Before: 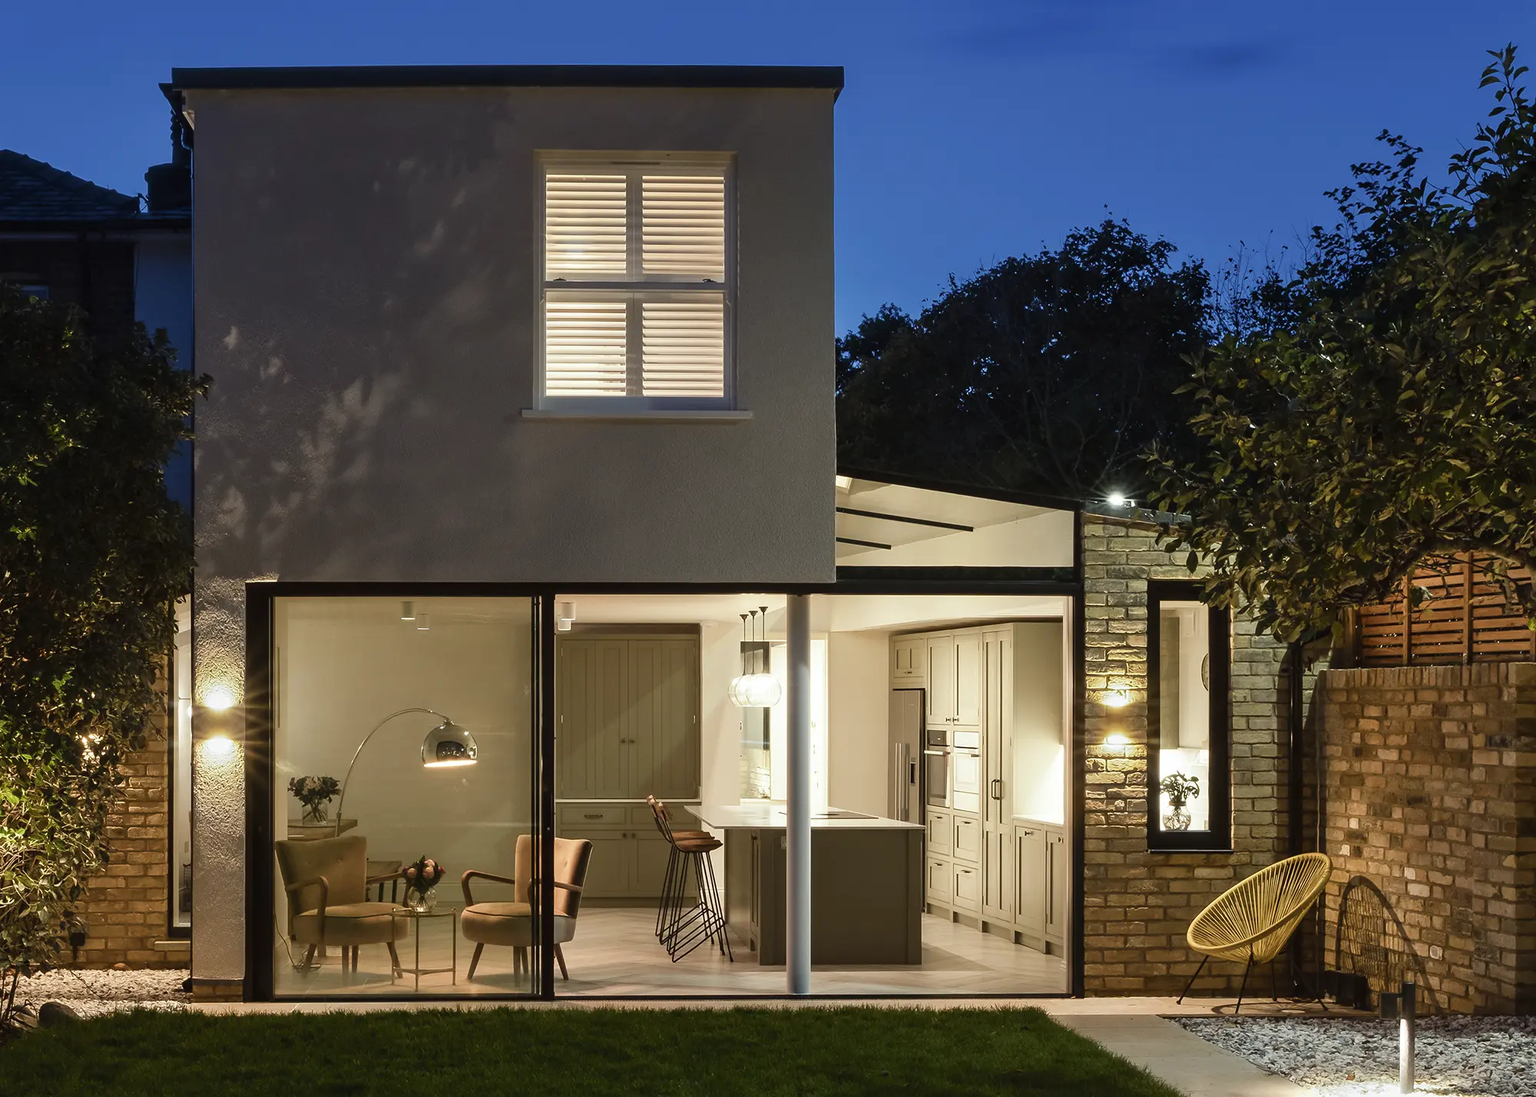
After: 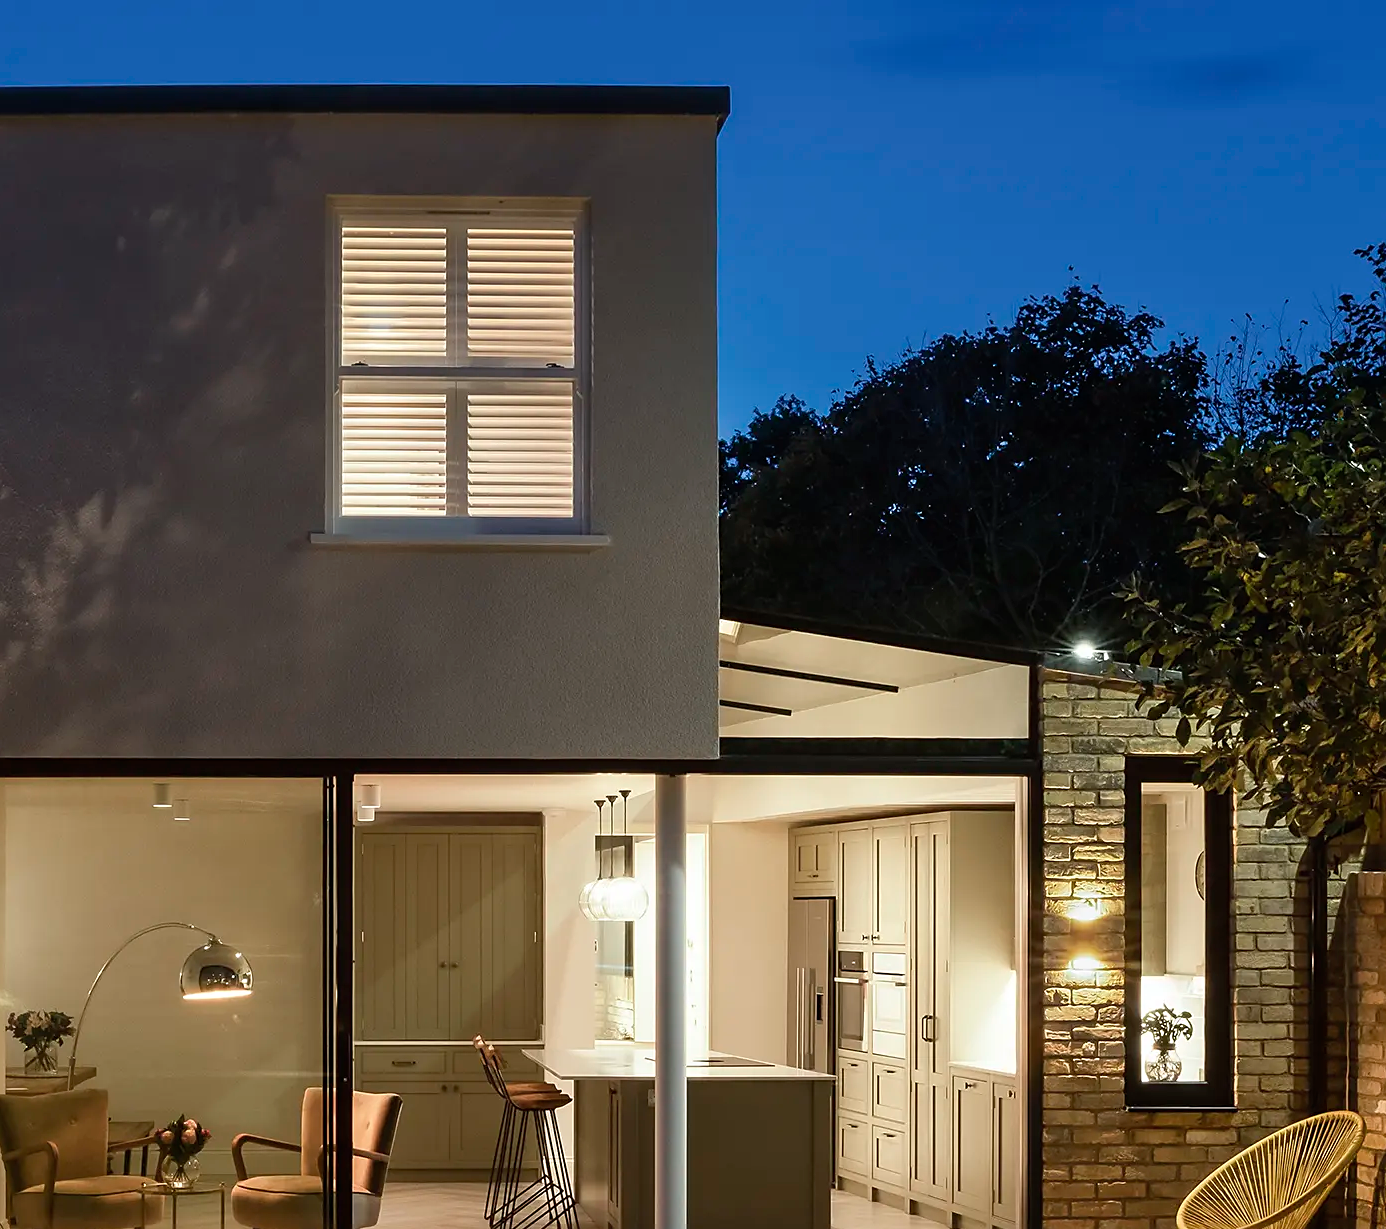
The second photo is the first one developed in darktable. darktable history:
sharpen: radius 1.864, amount 0.398, threshold 1.271
crop: left 18.479%, right 12.2%, bottom 13.971%
